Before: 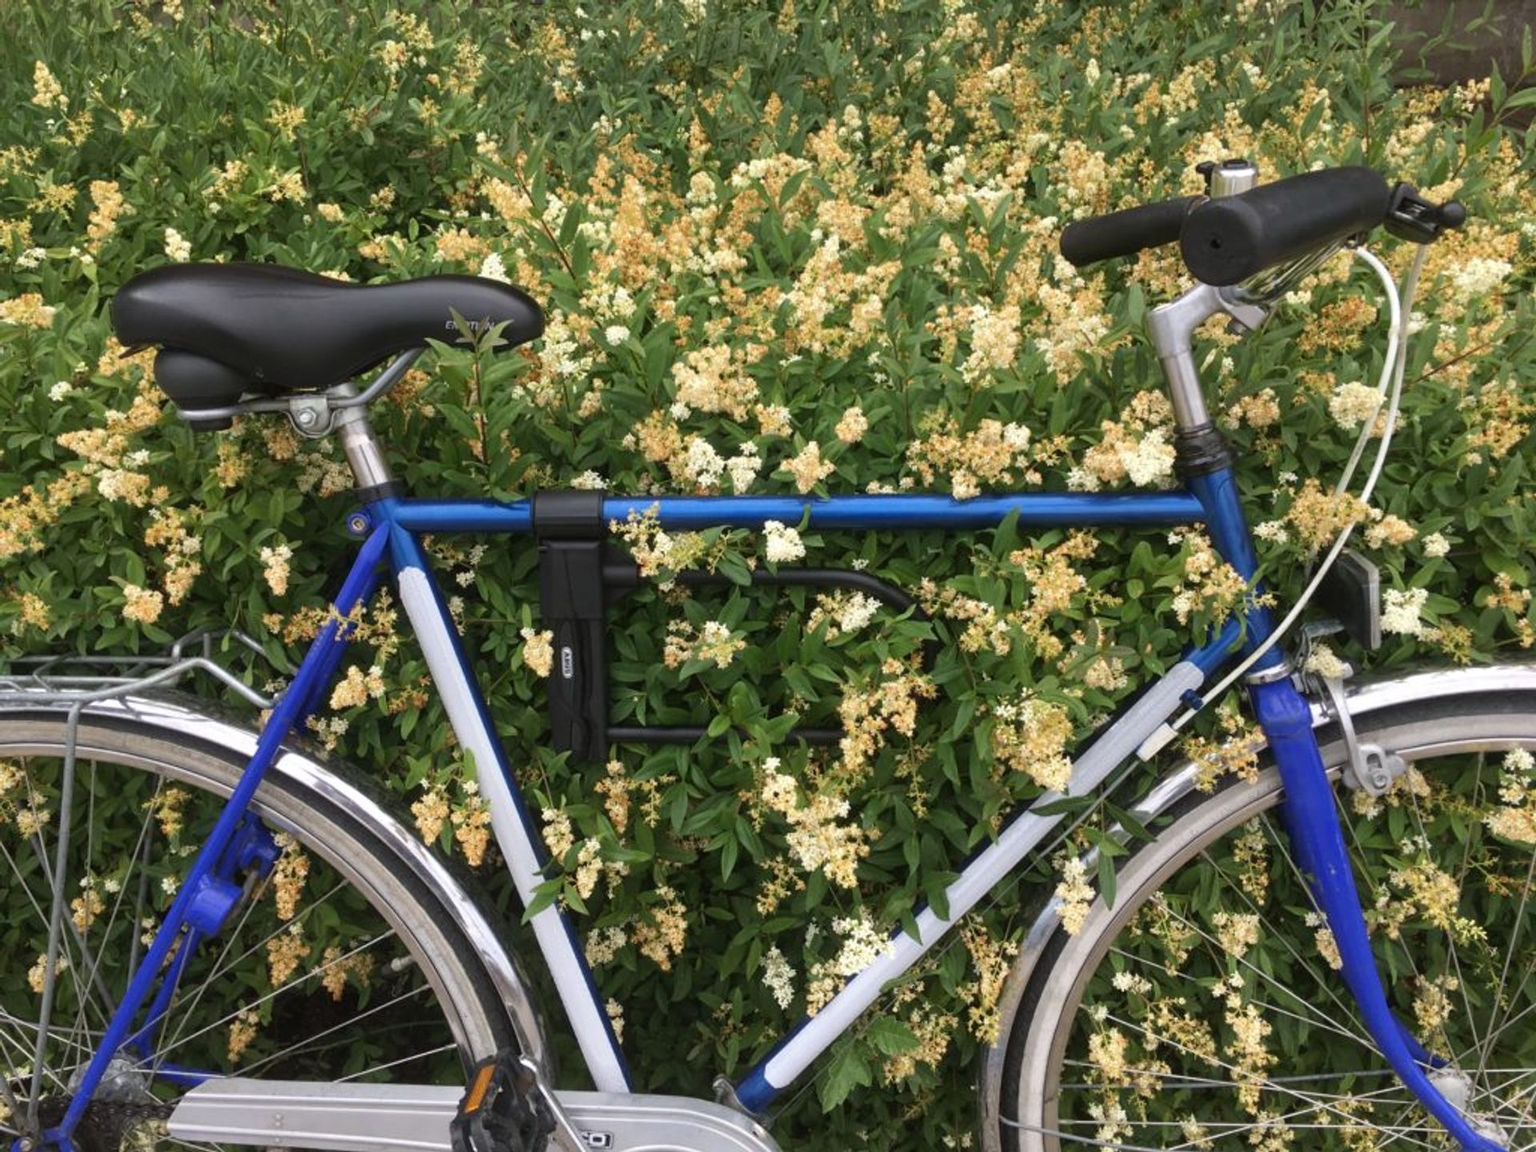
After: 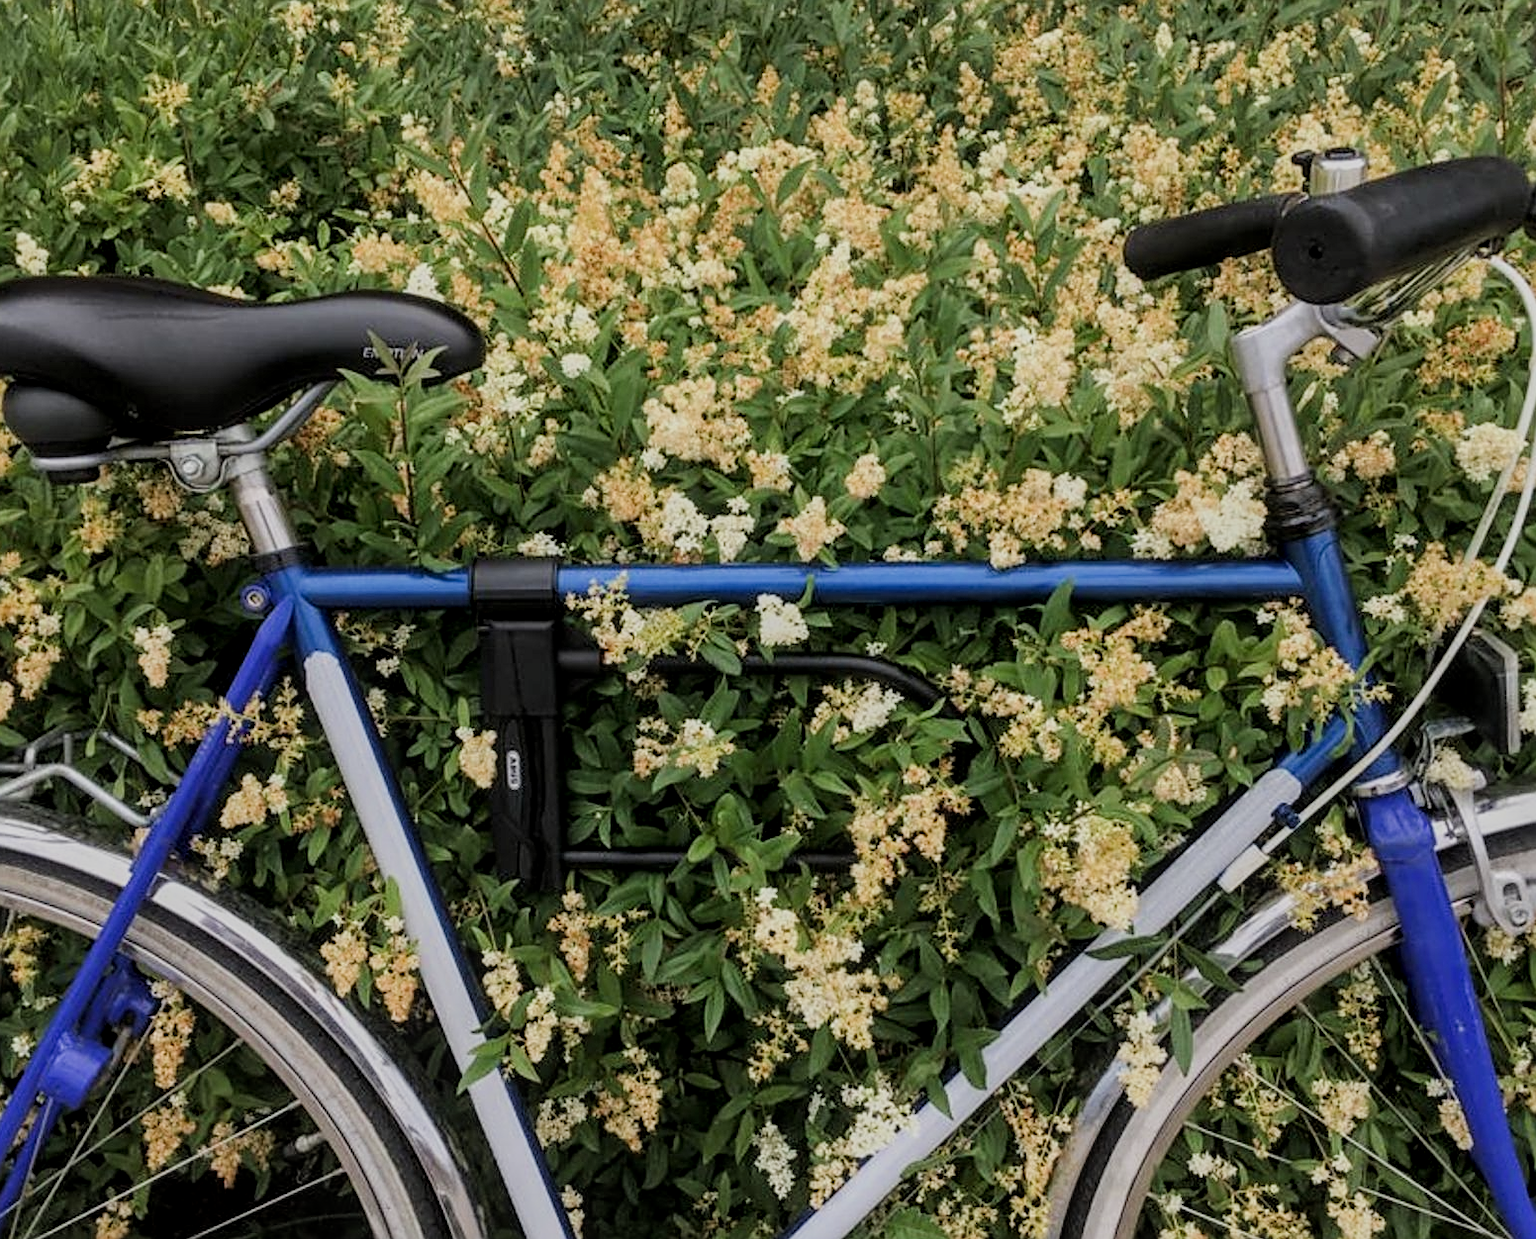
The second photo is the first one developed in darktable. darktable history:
crop: left 9.929%, top 3.475%, right 9.188%, bottom 9.529%
local contrast: on, module defaults
filmic rgb: black relative exposure -6.98 EV, white relative exposure 5.63 EV, hardness 2.86
sharpen: on, module defaults
